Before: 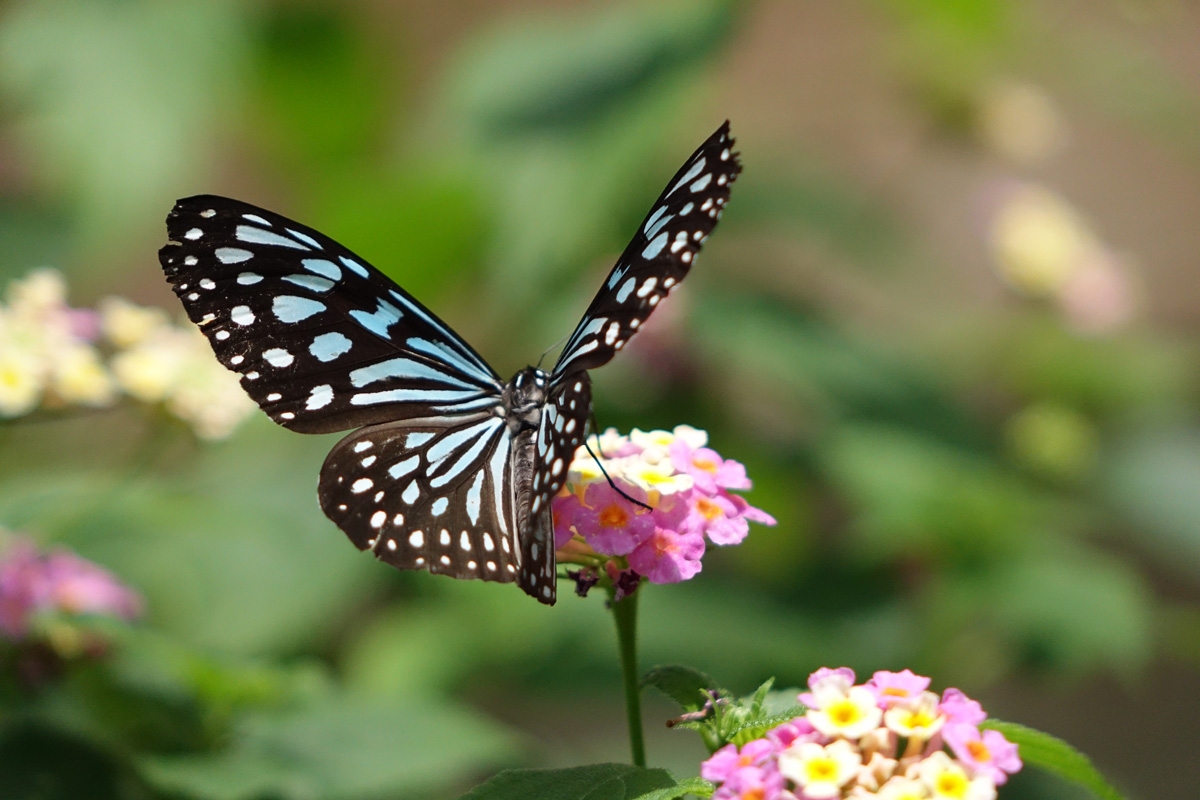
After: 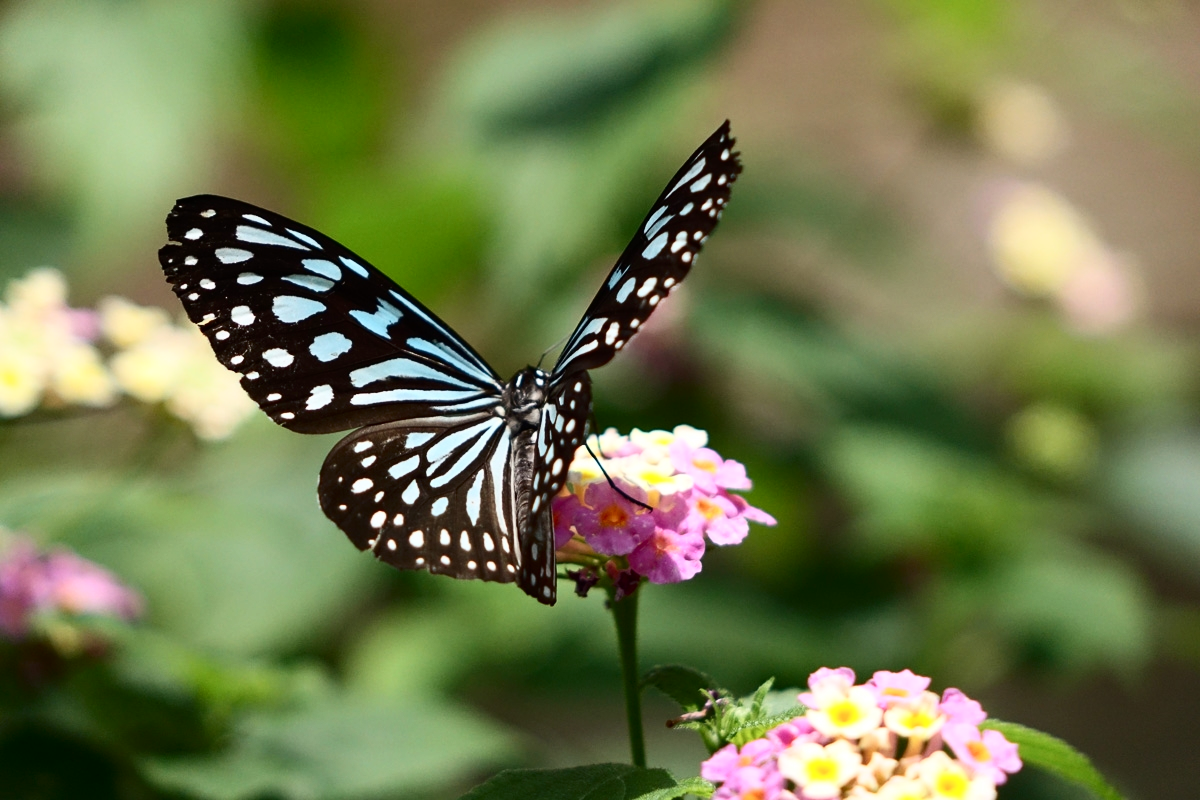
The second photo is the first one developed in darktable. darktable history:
contrast brightness saturation: contrast 0.27
